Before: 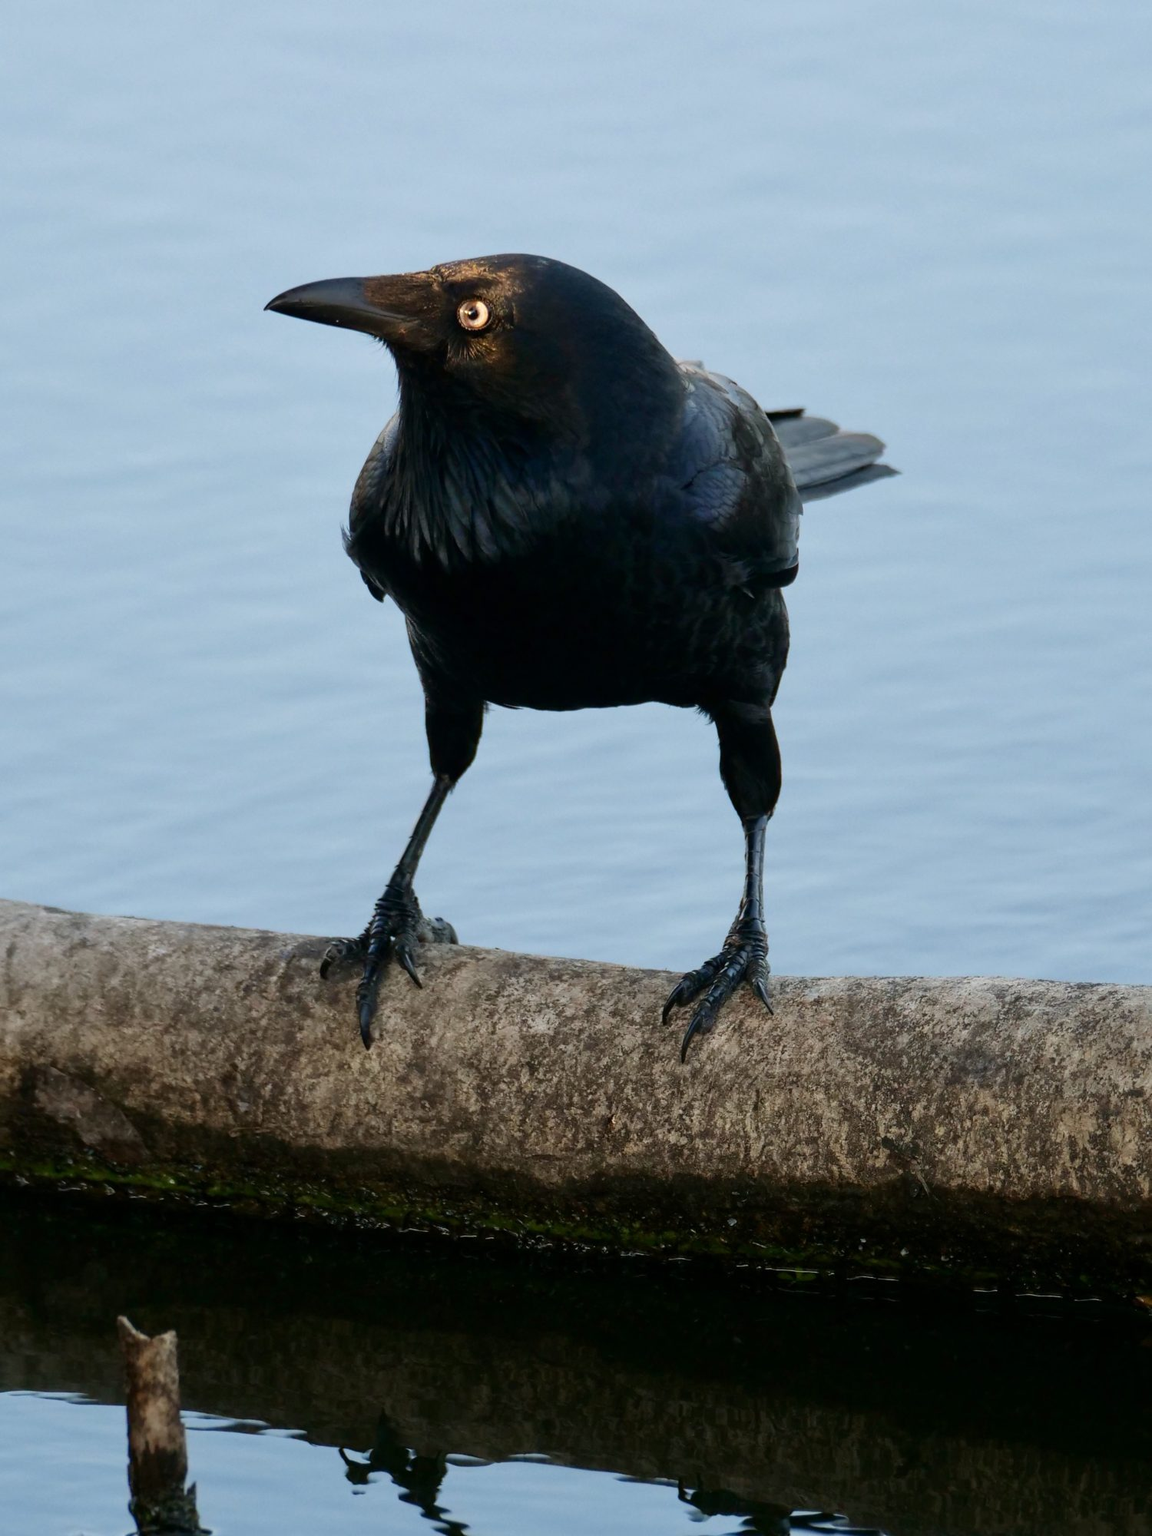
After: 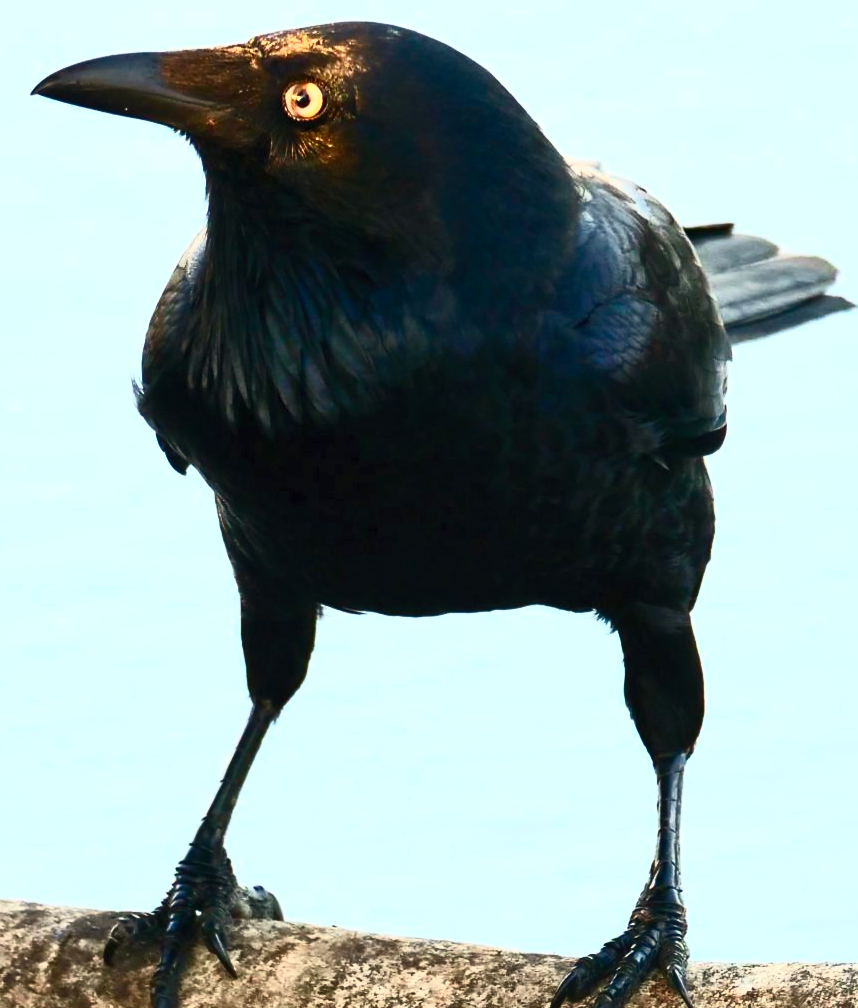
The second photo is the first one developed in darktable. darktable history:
white balance: red 1.045, blue 0.932
local contrast: mode bilateral grid, contrast 20, coarseness 50, detail 120%, midtone range 0.2
contrast brightness saturation: contrast 0.83, brightness 0.59, saturation 0.59
crop: left 20.932%, top 15.471%, right 21.848%, bottom 34.081%
